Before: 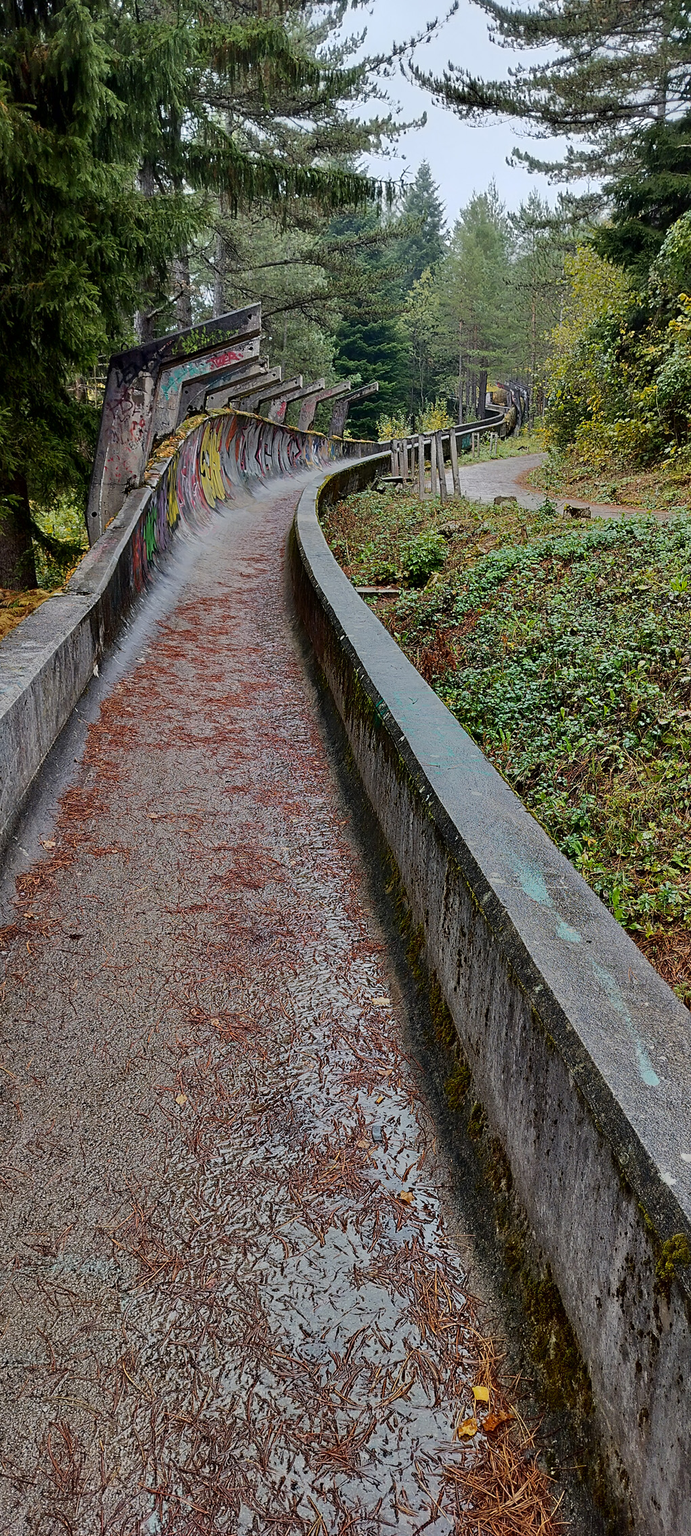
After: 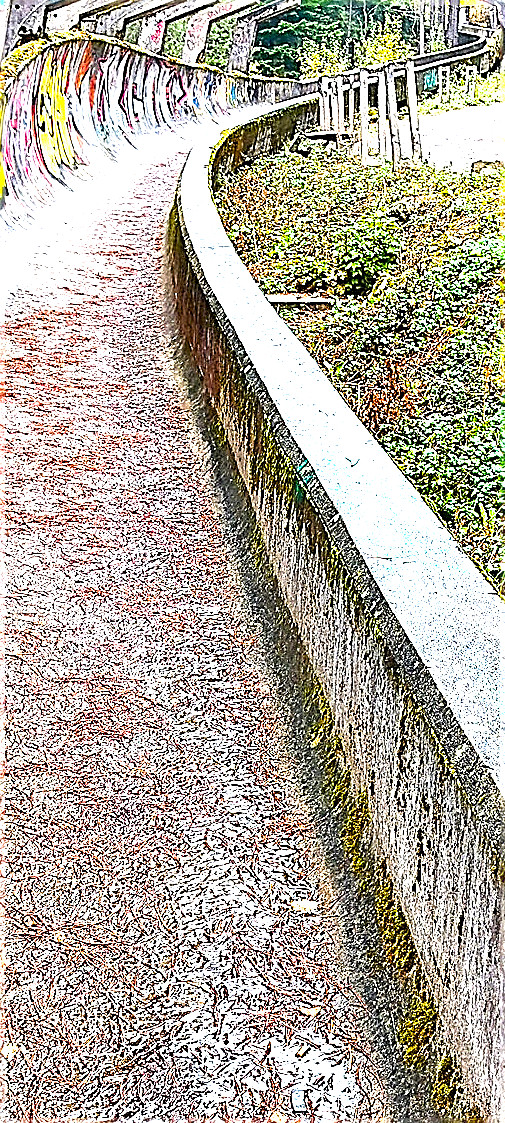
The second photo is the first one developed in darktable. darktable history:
color balance rgb: power › hue 329.1°, perceptual saturation grading › global saturation 25.341%, global vibrance 11.303%
exposure: exposure -0.011 EV, compensate exposure bias true, compensate highlight preservation false
crop: left 25.364%, top 25.256%, right 25.097%, bottom 25.191%
sharpen: amount 1.998
